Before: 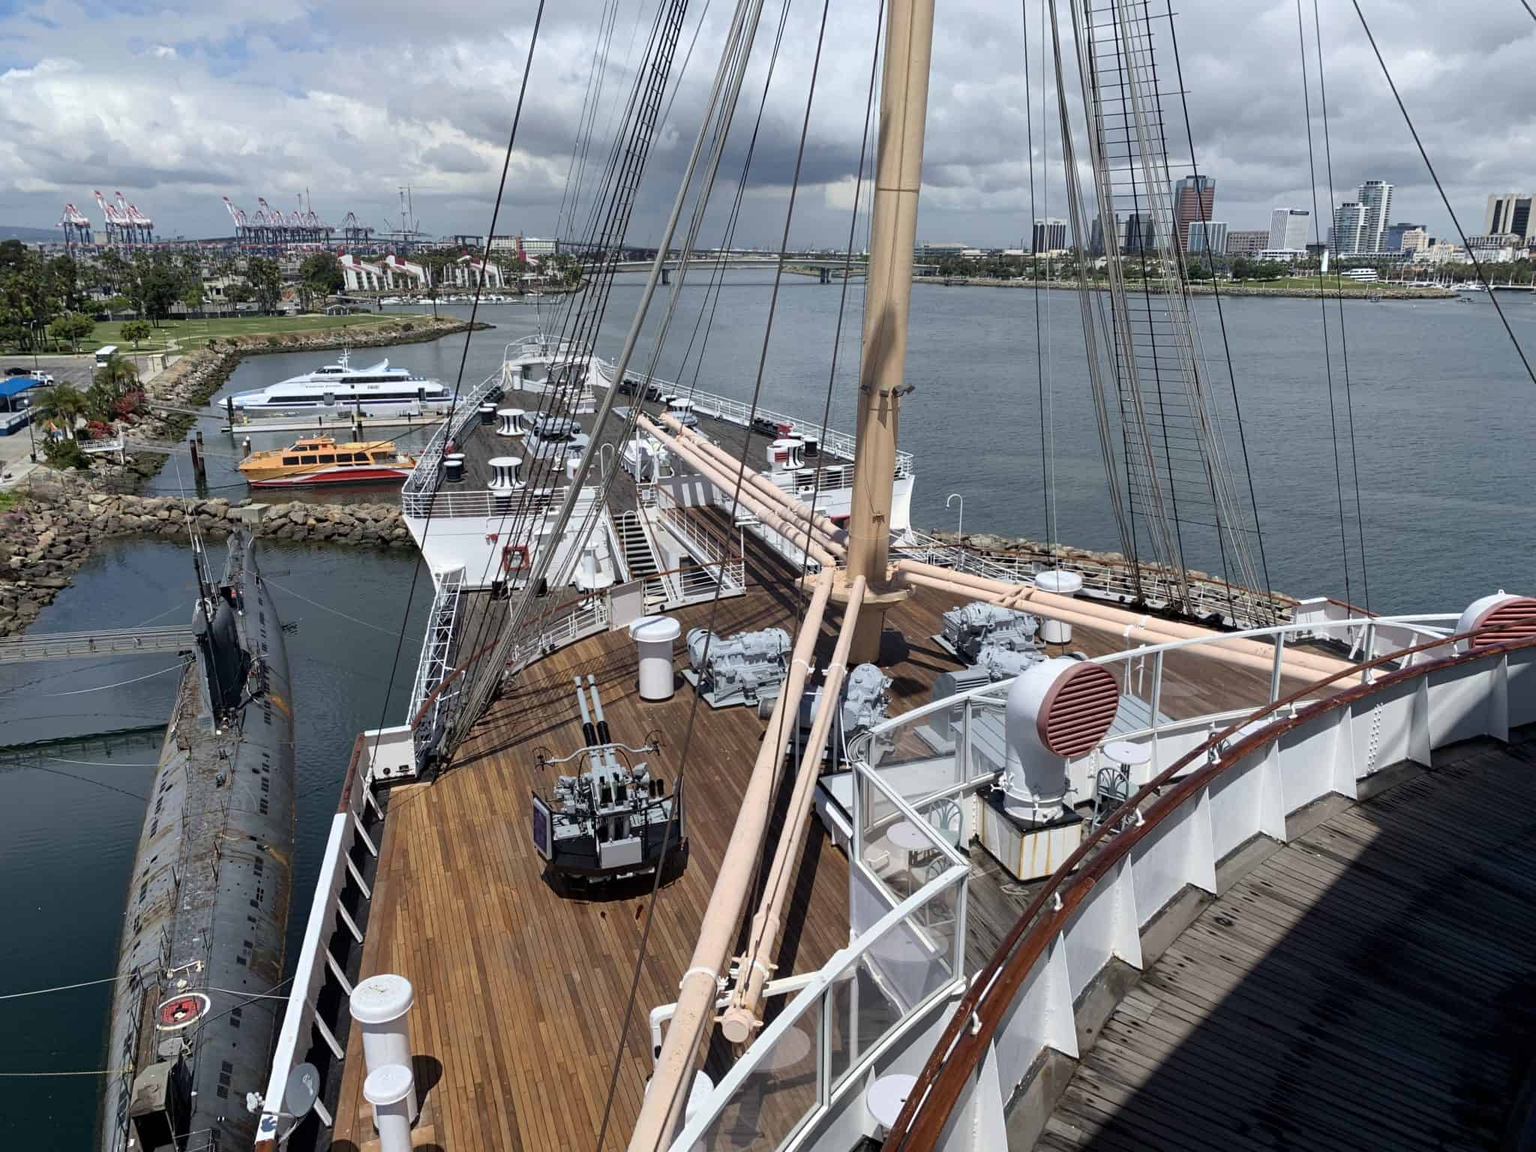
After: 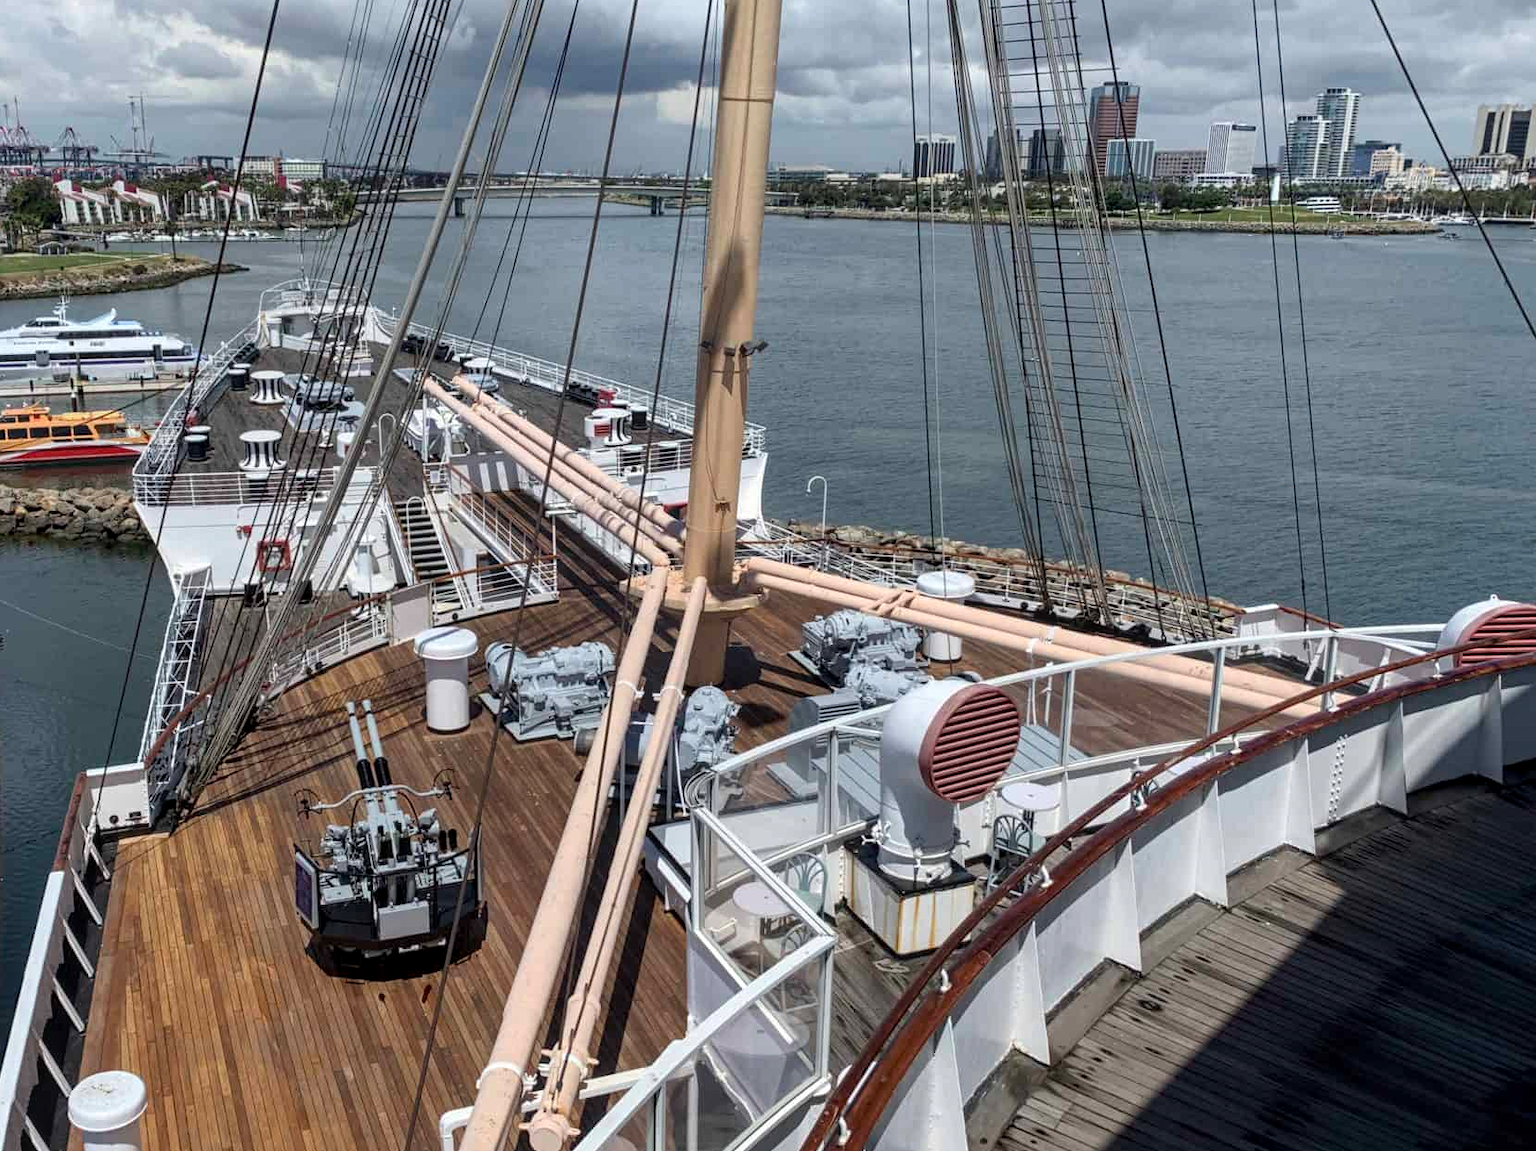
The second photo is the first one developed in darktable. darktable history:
local contrast: on, module defaults
crop: left 19.192%, top 9.525%, right 0%, bottom 9.735%
